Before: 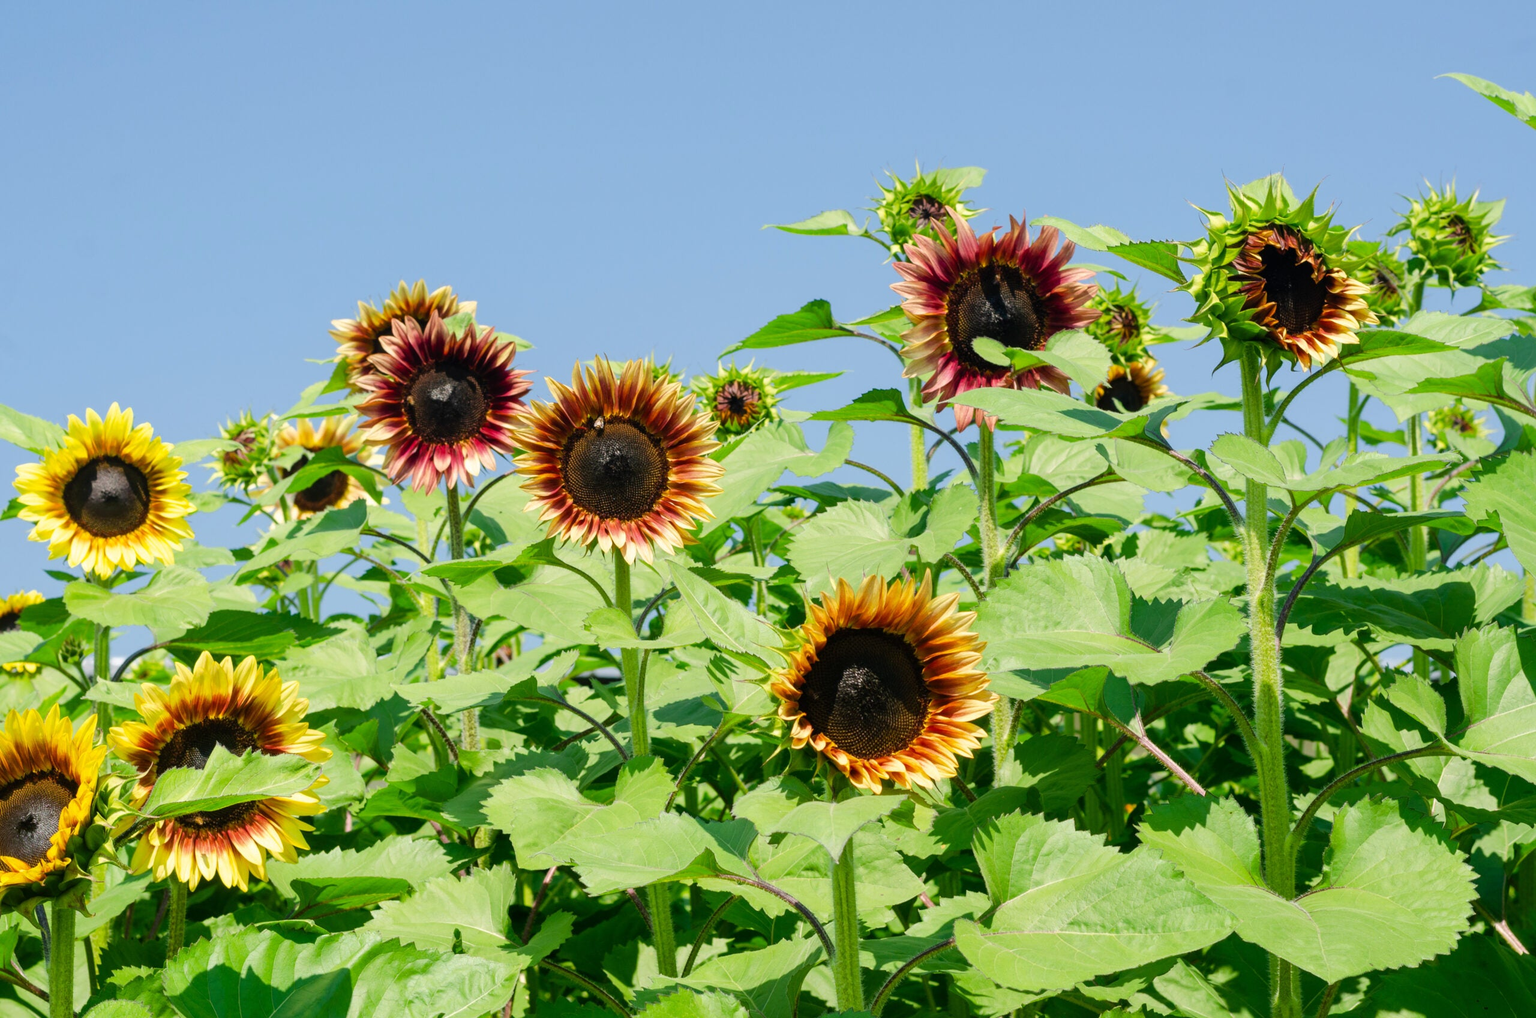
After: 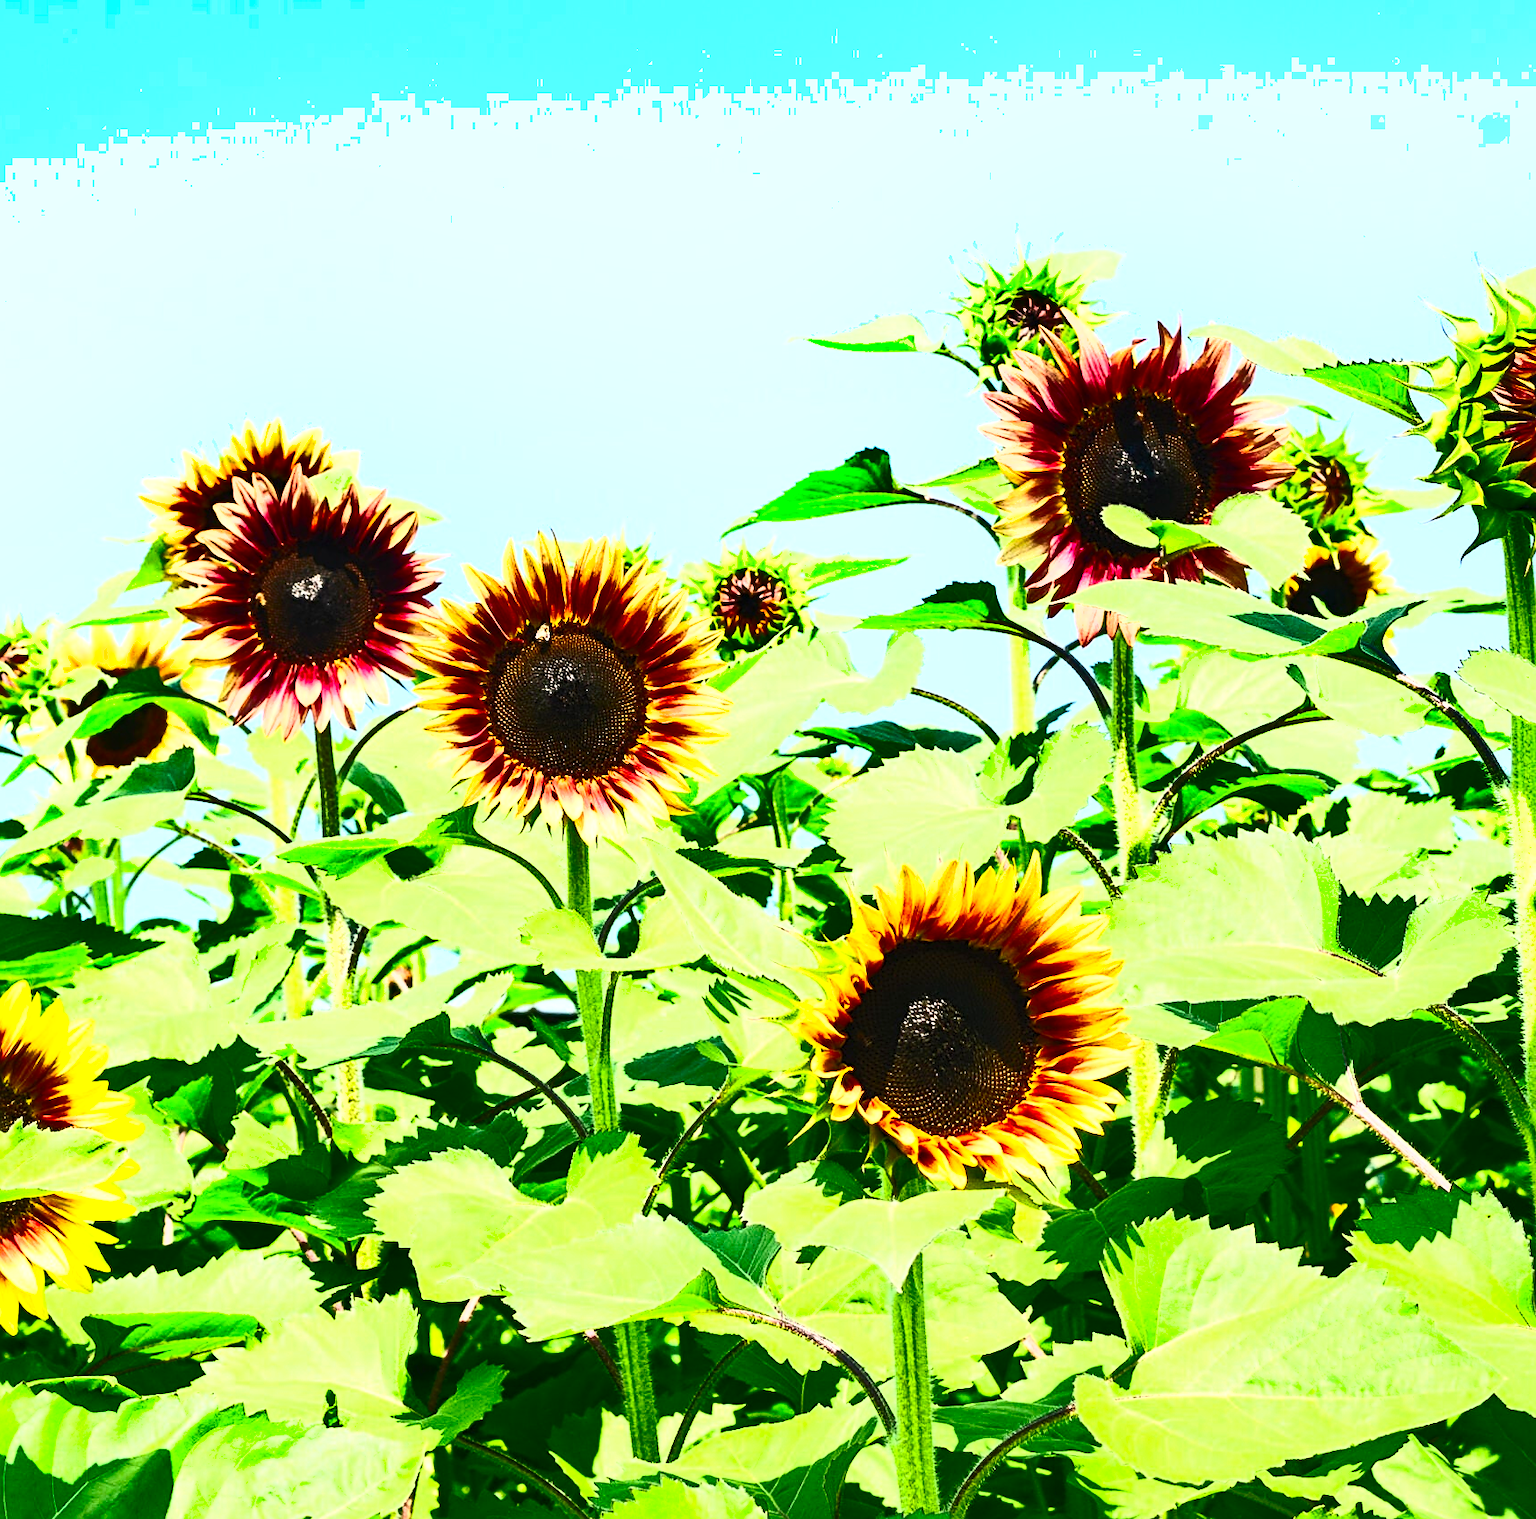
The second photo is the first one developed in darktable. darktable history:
crop: left 15.403%, right 17.762%
shadows and highlights: radius 169.81, shadows 27.03, white point adjustment 3.07, highlights -68.03, highlights color adjustment 49.58%, soften with gaussian
contrast brightness saturation: contrast 0.816, brightness 0.583, saturation 0.577
sharpen: on, module defaults
